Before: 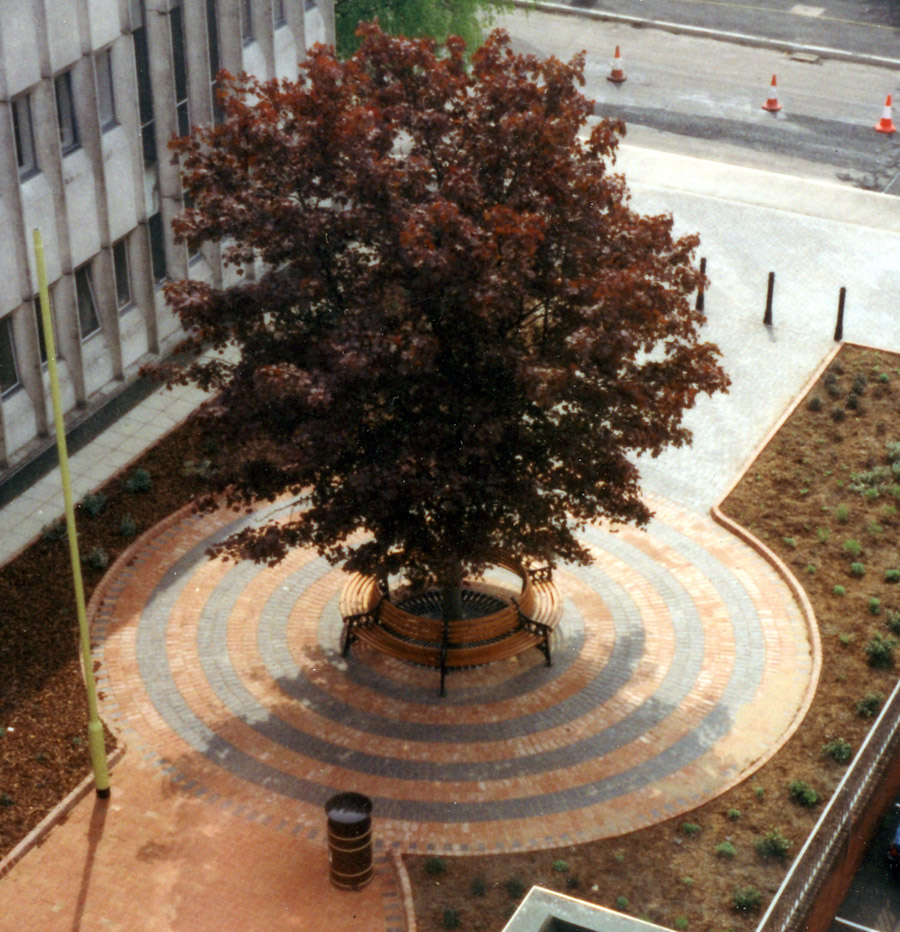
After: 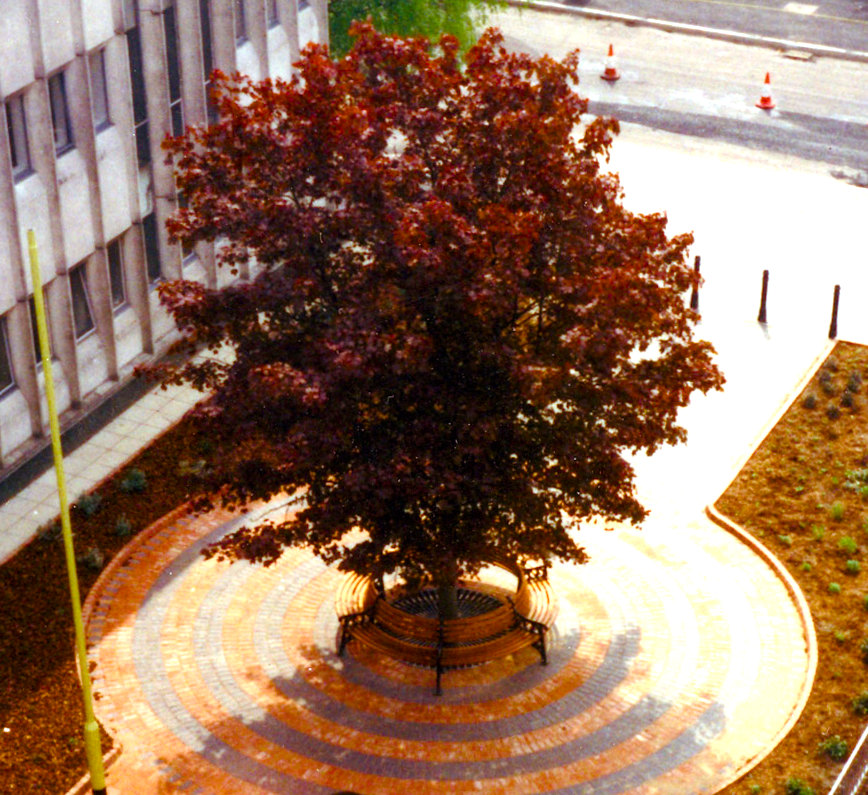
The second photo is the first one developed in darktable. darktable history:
crop and rotate: angle 0.214°, left 0.369%, right 2.719%, bottom 14.263%
exposure: black level correction 0, exposure 0.691 EV, compensate highlight preservation false
color balance rgb: power › luminance -7.55%, power › chroma 1.342%, power › hue 330.5°, highlights gain › chroma 0.197%, highlights gain › hue 332.08°, linear chroma grading › global chroma 14.98%, perceptual saturation grading › global saturation 55.959%, perceptual saturation grading › highlights -50.321%, perceptual saturation grading › mid-tones 39.585%, perceptual saturation grading › shadows 30.343%, global vibrance 20%
